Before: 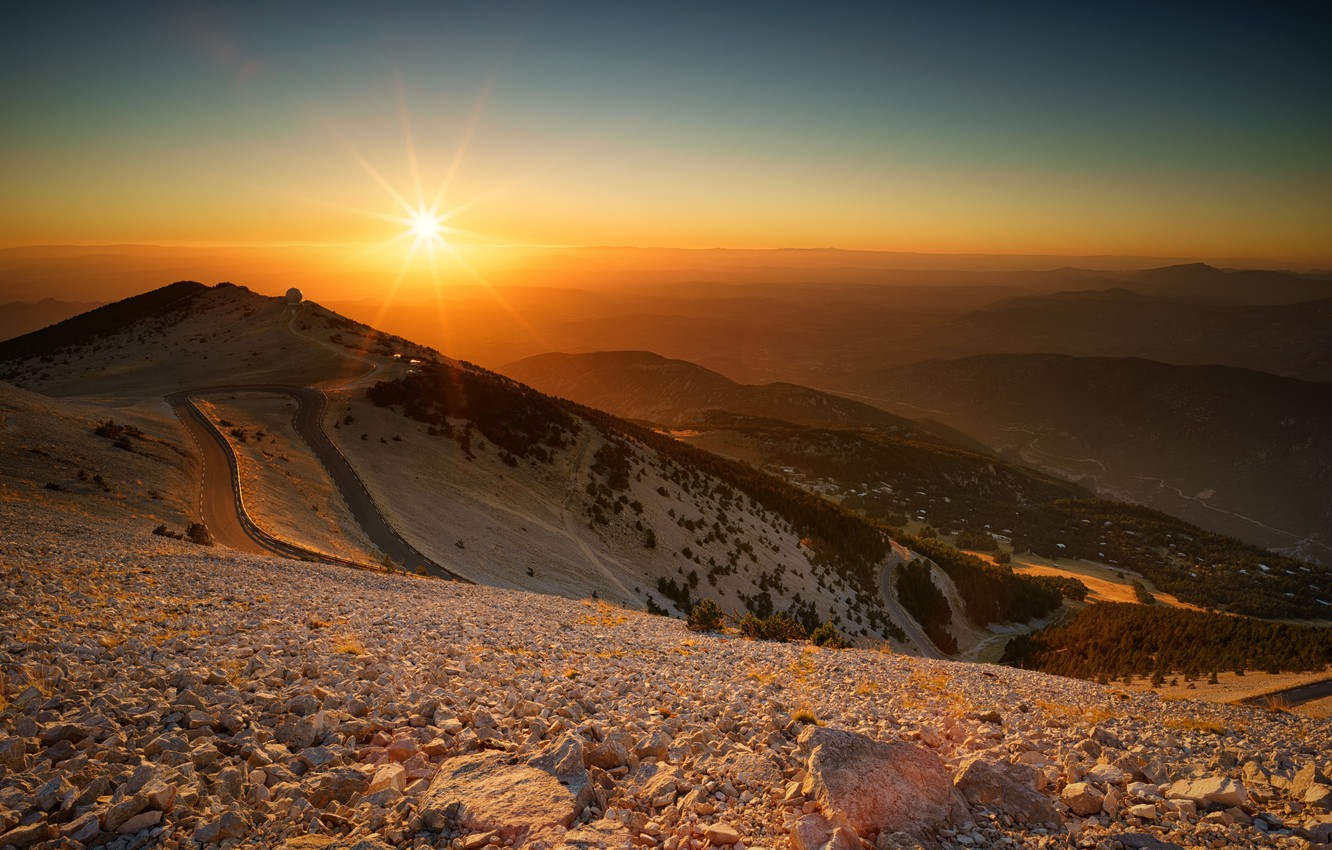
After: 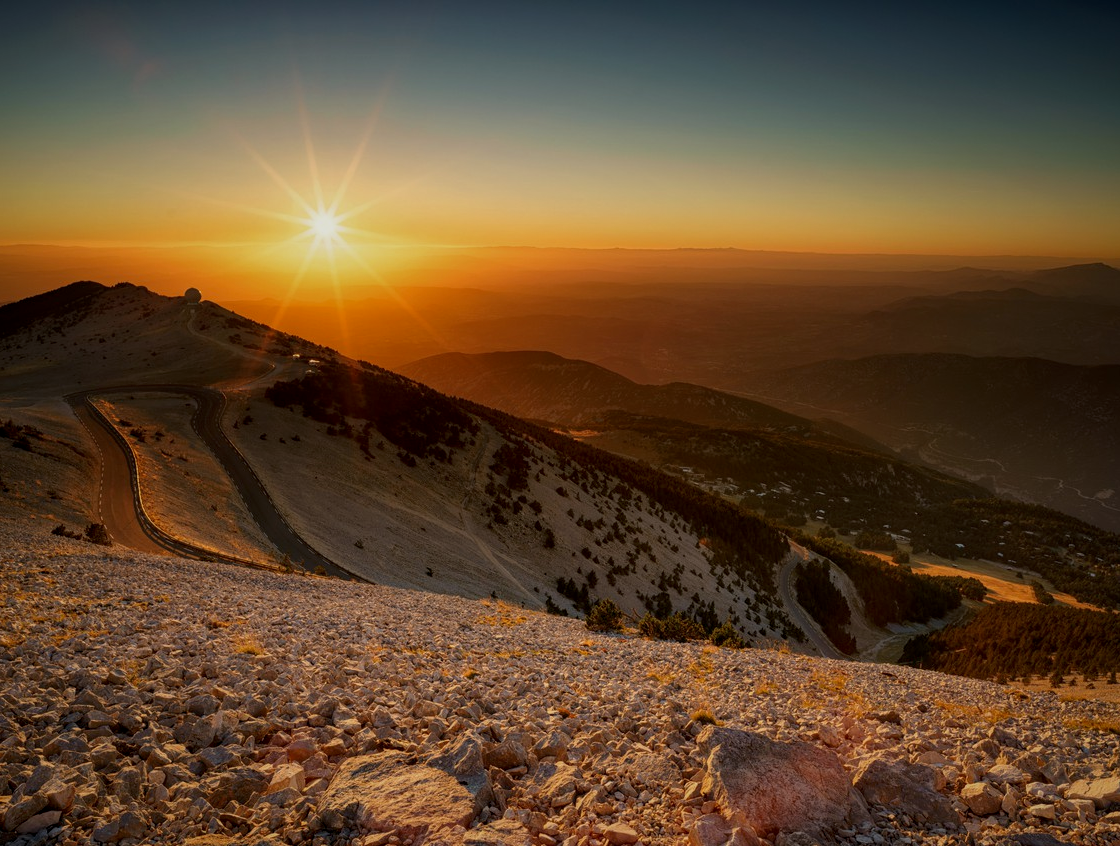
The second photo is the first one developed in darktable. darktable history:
crop: left 7.598%, right 7.873%
contrast brightness saturation: contrast 0.04, saturation 0.07
exposure: exposure -0.582 EV, compensate highlight preservation false
local contrast: on, module defaults
